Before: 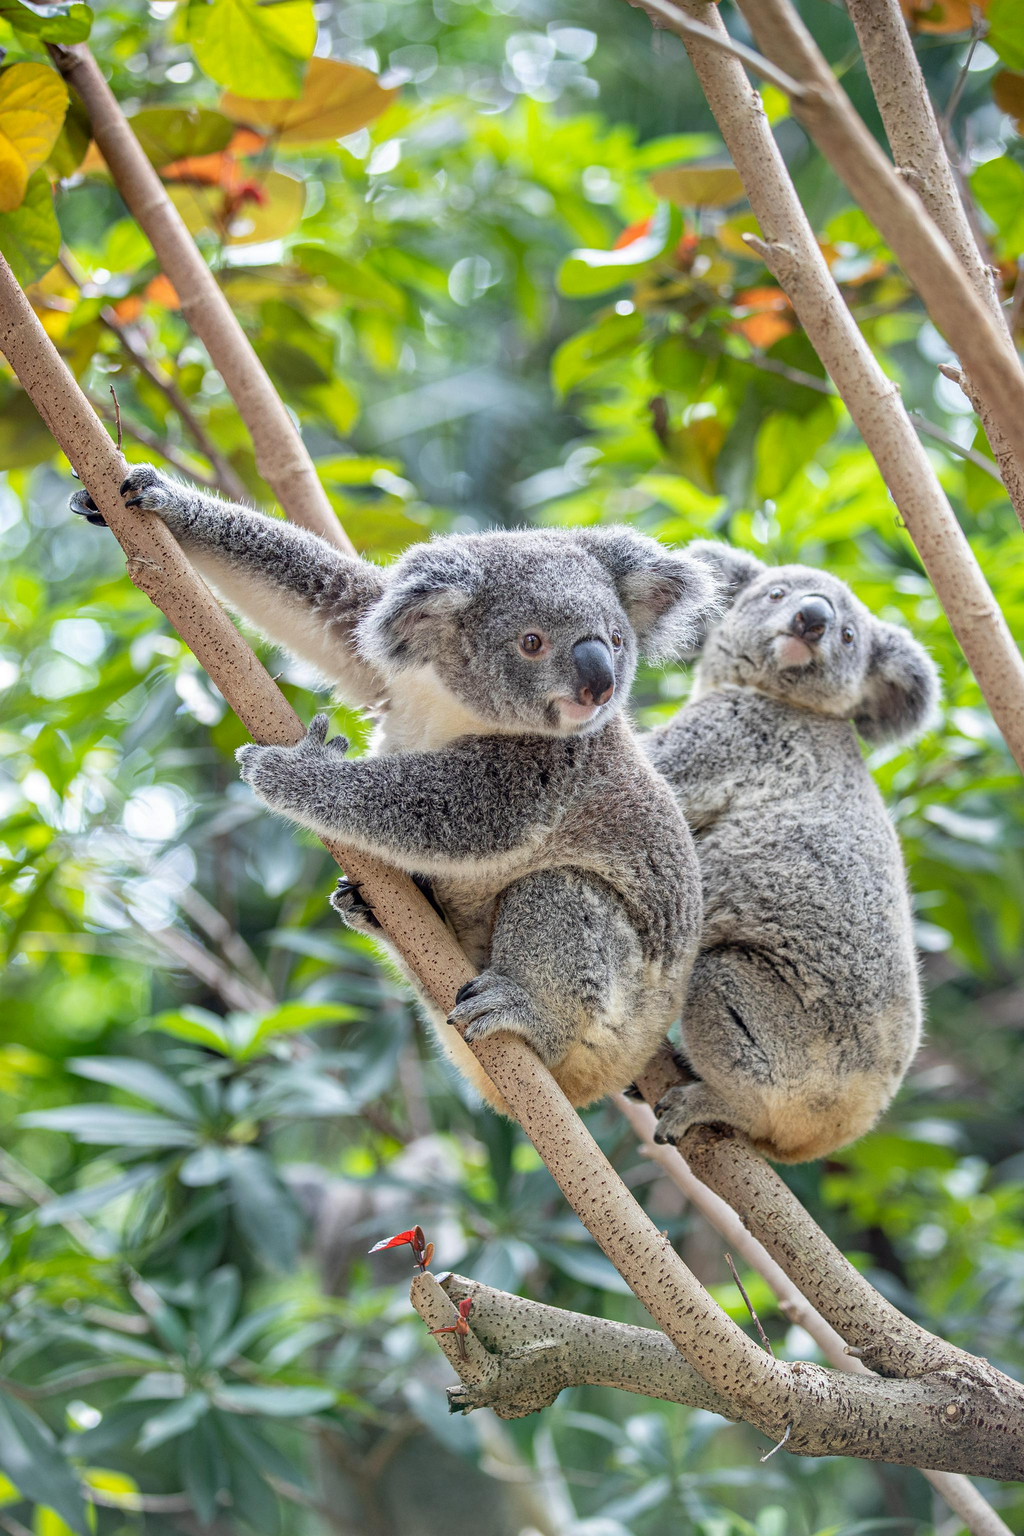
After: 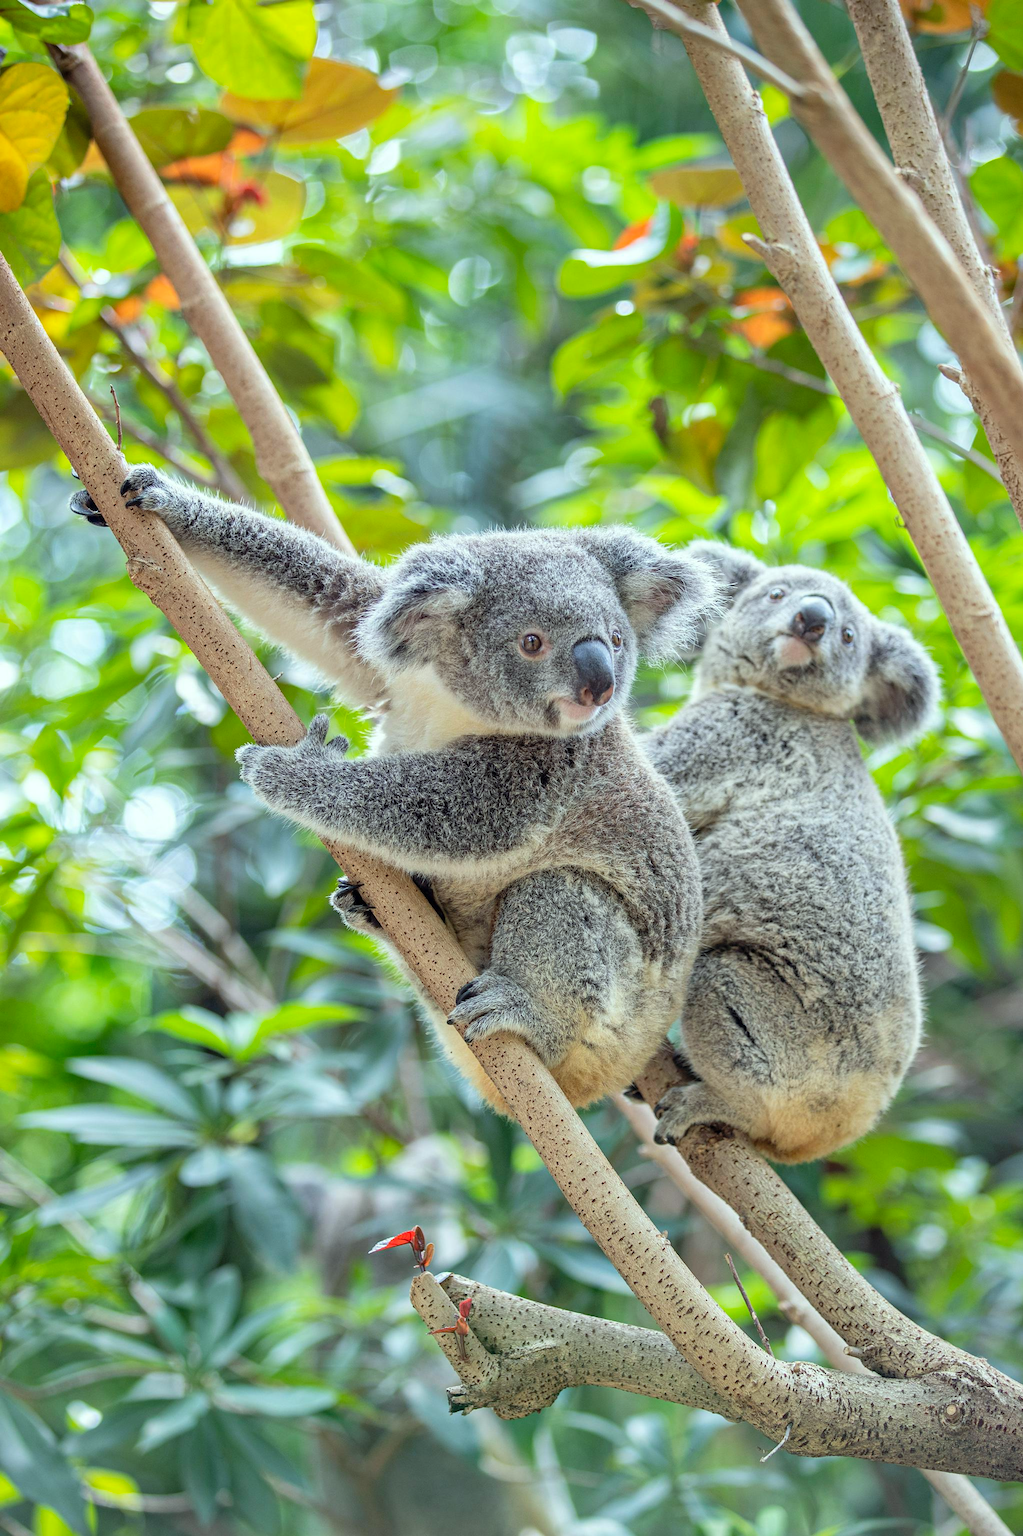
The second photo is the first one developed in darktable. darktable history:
contrast brightness saturation: contrast 0.031, brightness 0.069, saturation 0.129
color correction: highlights a* -6.7, highlights b* 0.451
tone equalizer: edges refinement/feathering 500, mask exposure compensation -1.57 EV, preserve details no
